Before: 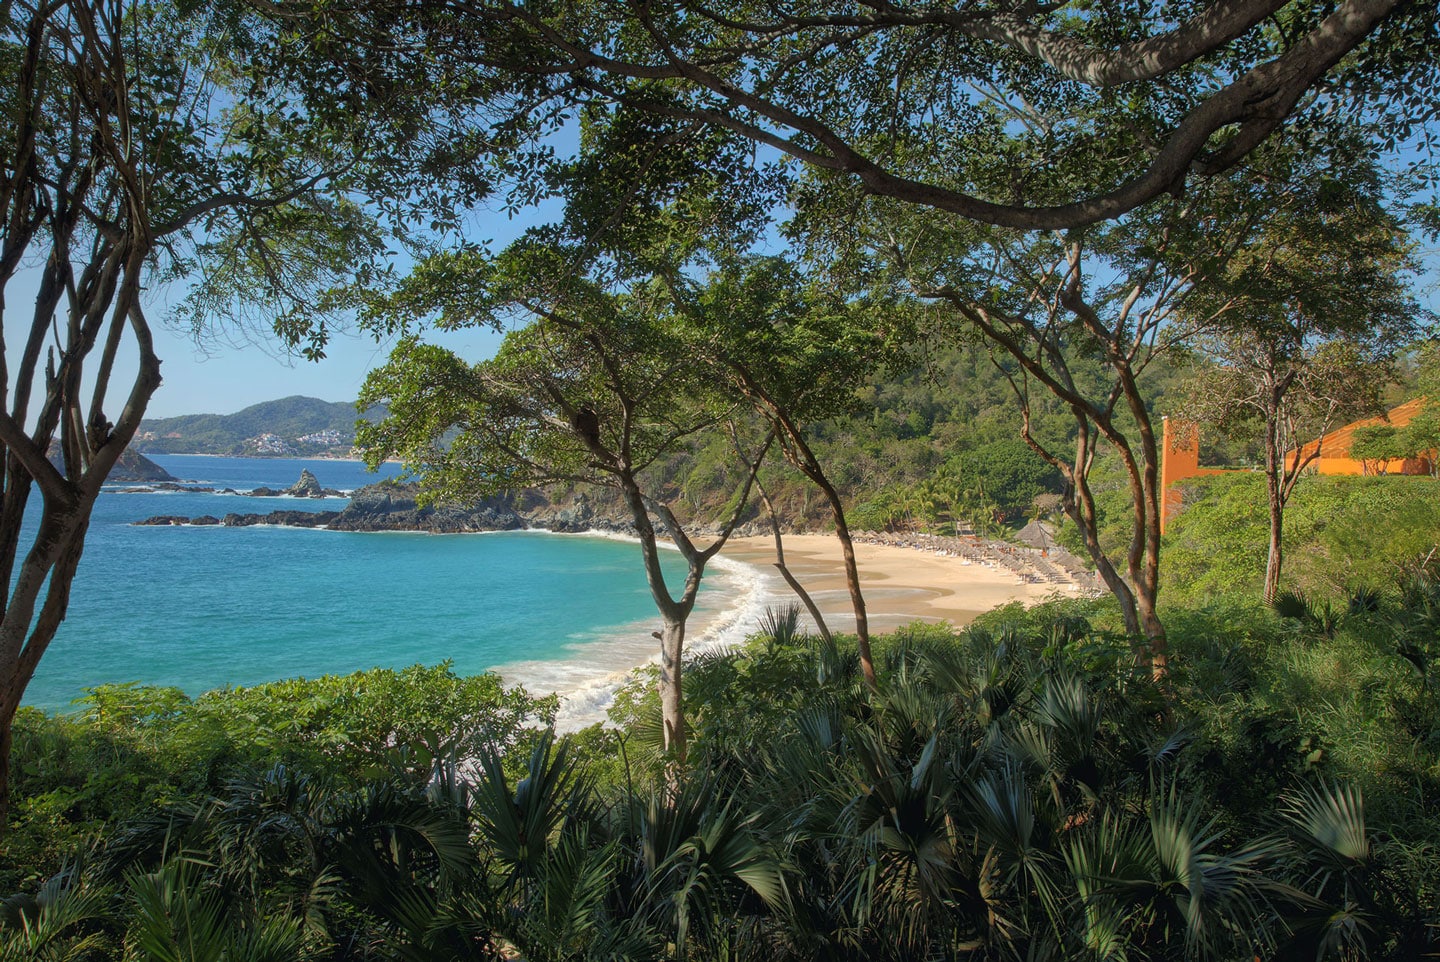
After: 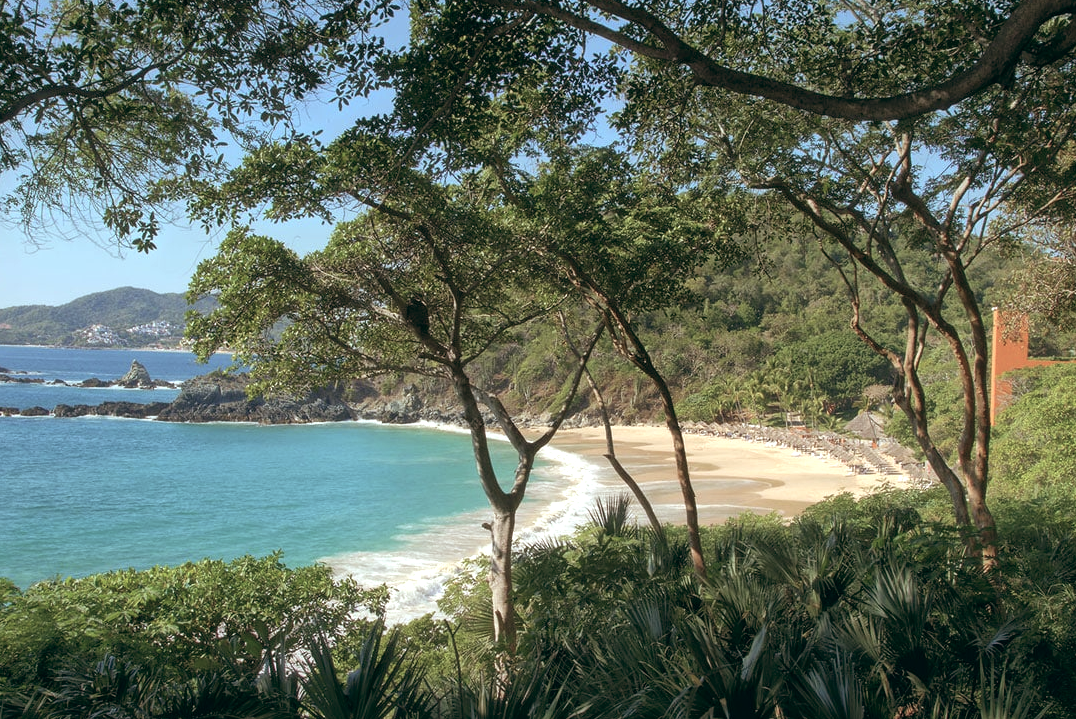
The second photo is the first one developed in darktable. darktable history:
exposure: black level correction 0.001, exposure 0.5 EV, compensate exposure bias true, compensate highlight preservation false
crop and rotate: left 11.831%, top 11.346%, right 13.429%, bottom 13.899%
color balance: lift [1, 0.994, 1.002, 1.006], gamma [0.957, 1.081, 1.016, 0.919], gain [0.97, 0.972, 1.01, 1.028], input saturation 91.06%, output saturation 79.8%
